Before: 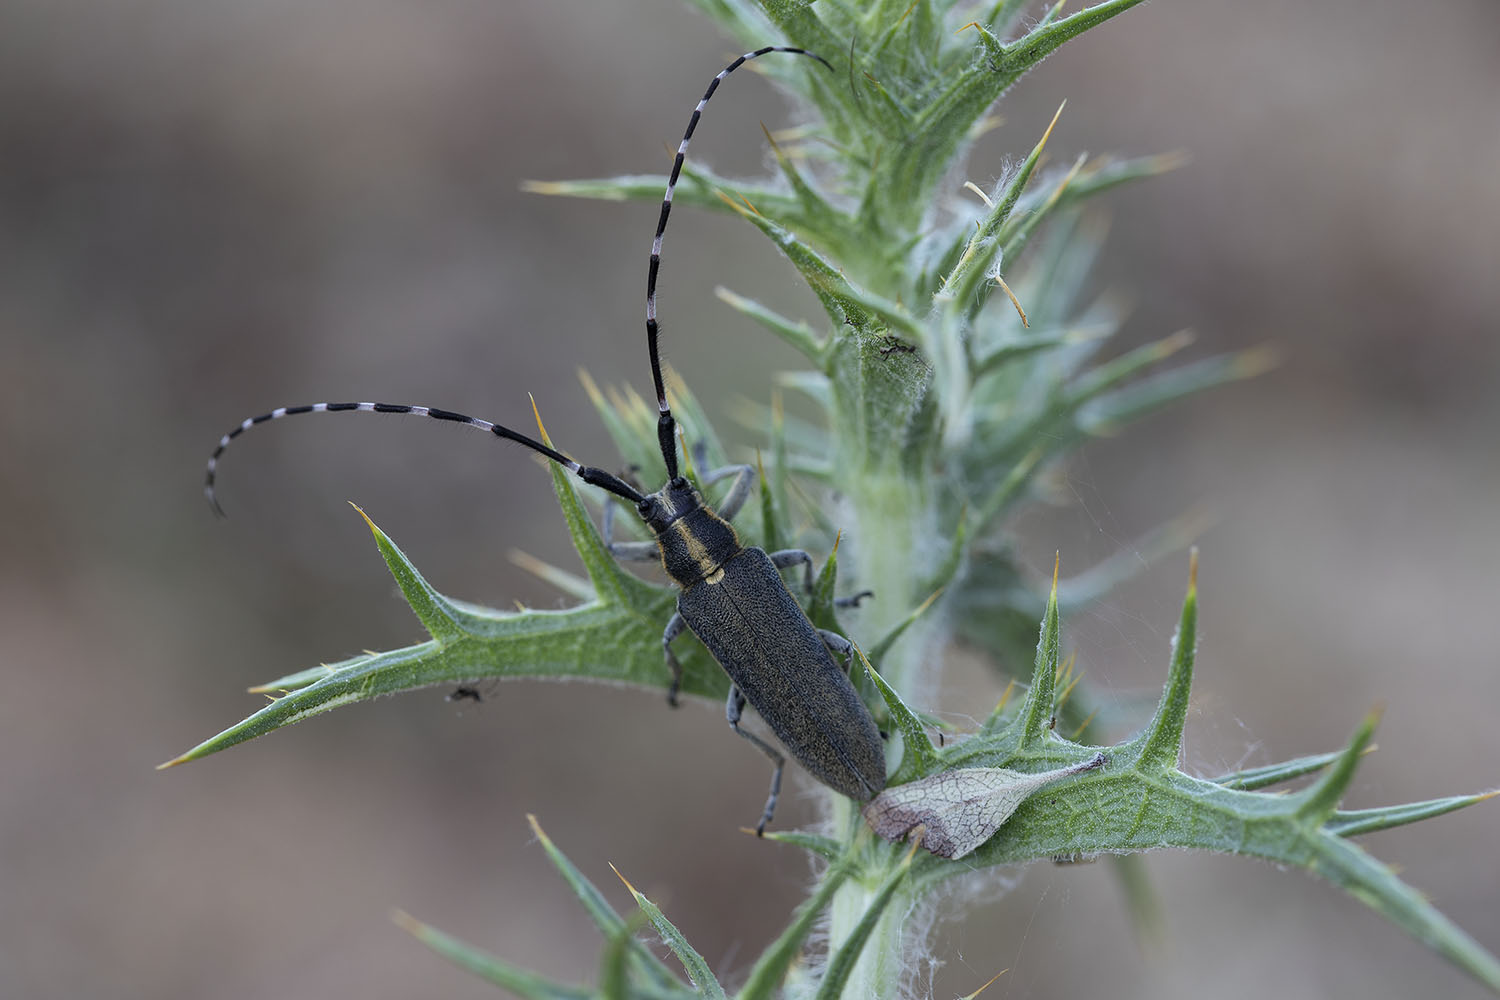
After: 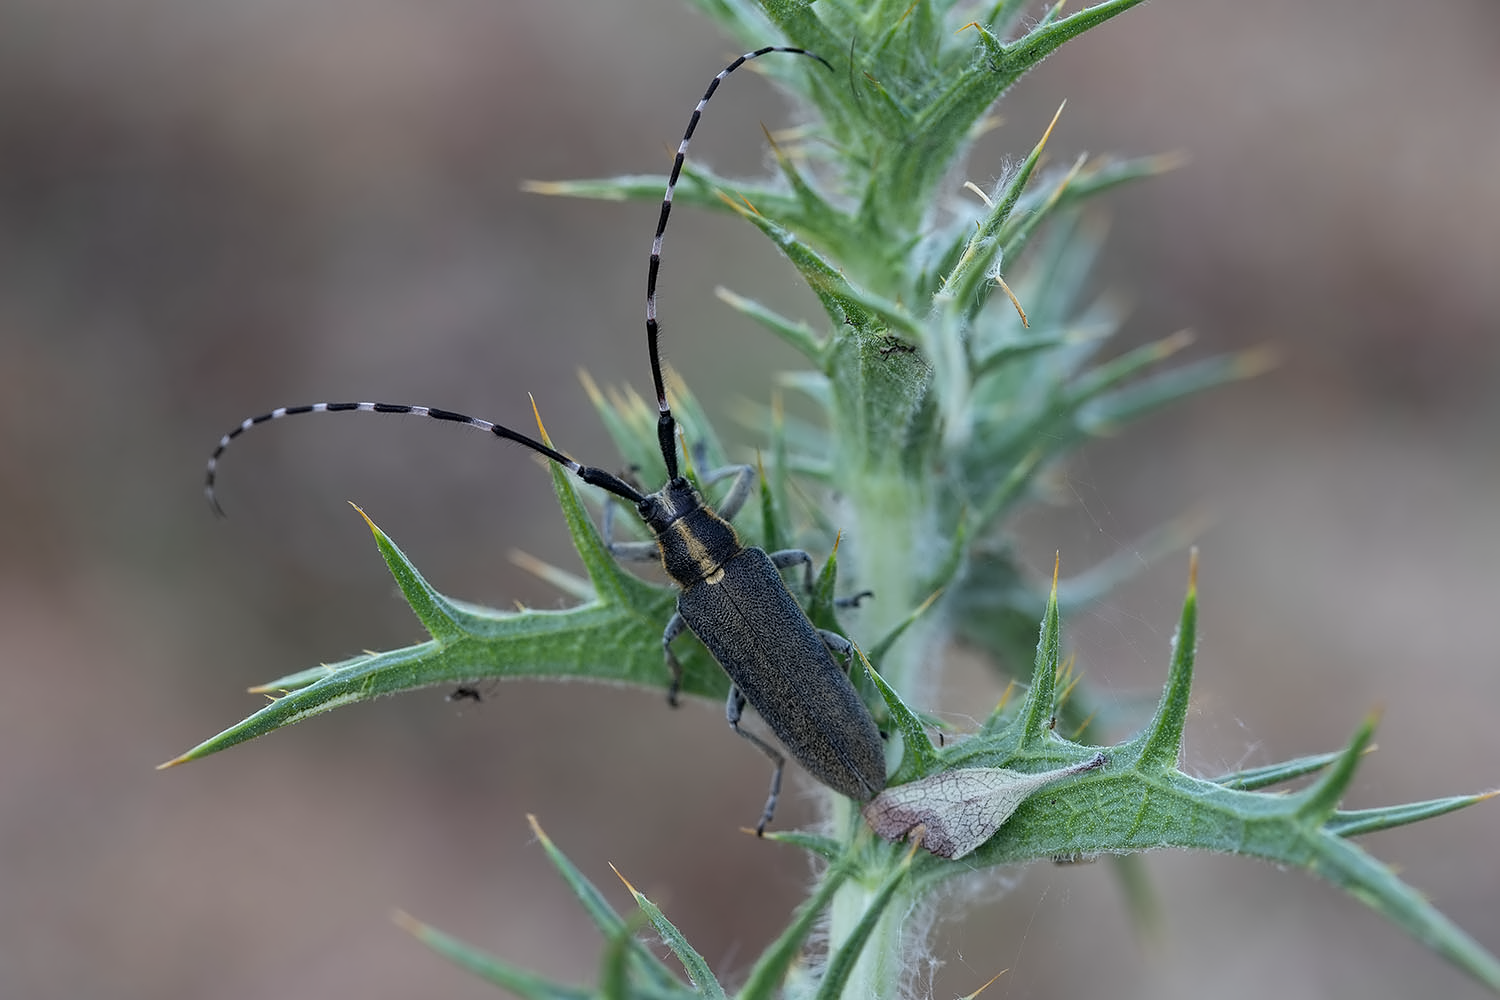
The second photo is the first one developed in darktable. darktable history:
contrast equalizer: y [[0.5 ×4, 0.525, 0.667], [0.5 ×6], [0.5 ×6], [0 ×4, 0.042, 0], [0, 0, 0.004, 0.1, 0.191, 0.131]]
